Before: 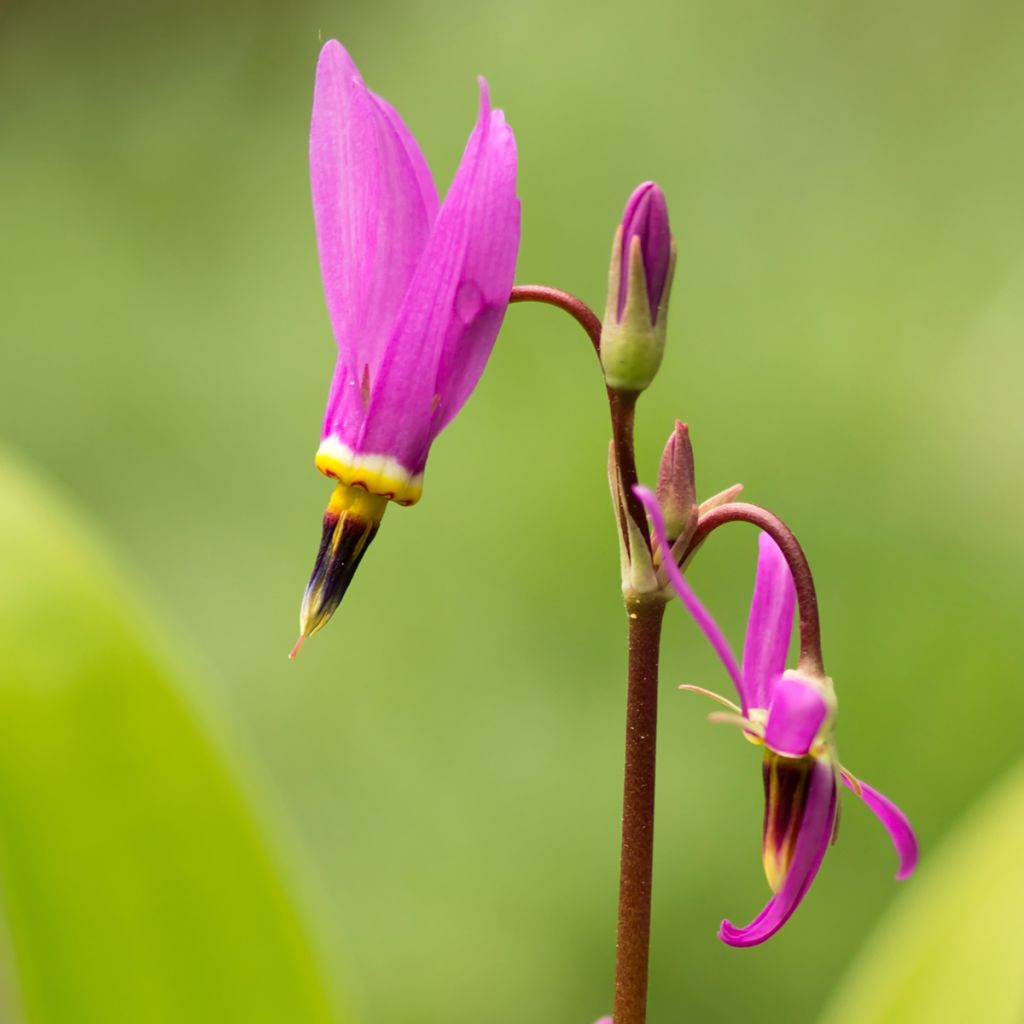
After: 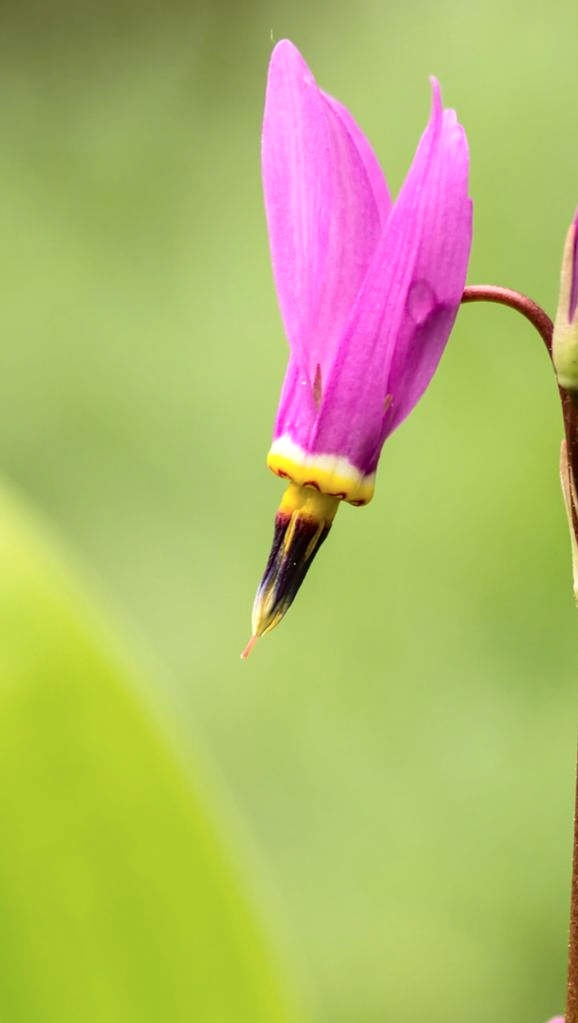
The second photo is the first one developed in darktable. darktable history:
crop: left 4.736%, right 38.739%
tone curve: curves: ch0 [(0, 0) (0.004, 0.001) (0.133, 0.112) (0.325, 0.362) (0.832, 0.893) (1, 1)], color space Lab, independent channels, preserve colors none
local contrast: on, module defaults
